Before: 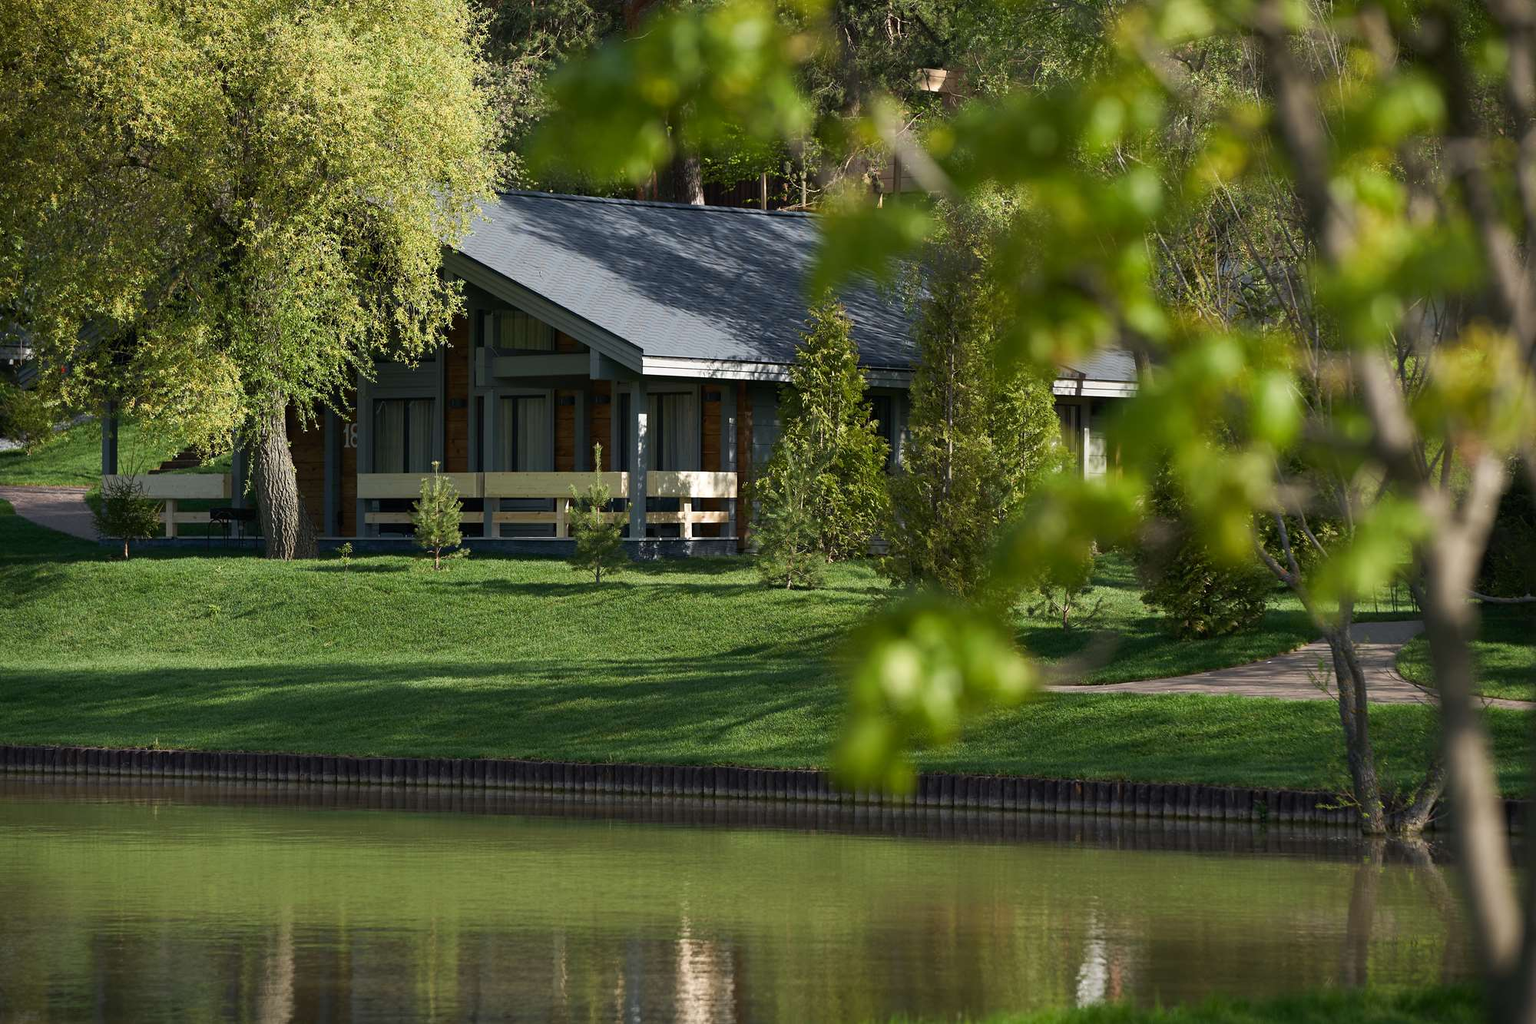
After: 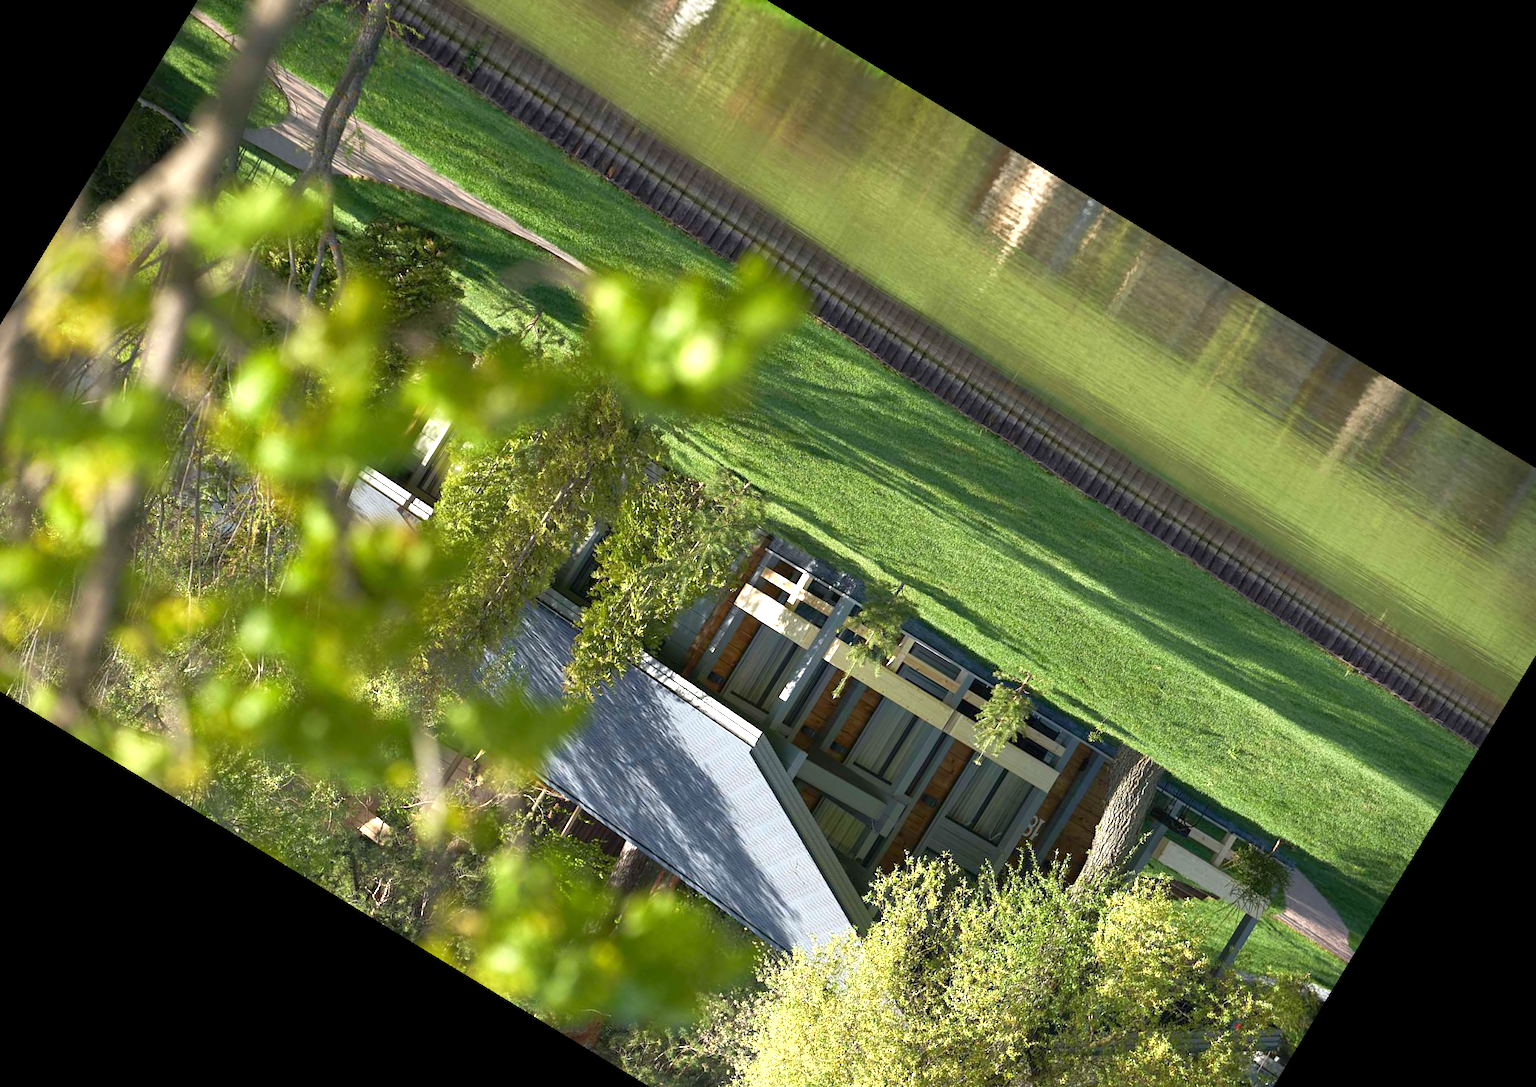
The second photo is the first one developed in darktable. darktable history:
rgb curve: curves: ch0 [(0, 0) (0.053, 0.068) (0.122, 0.128) (1, 1)]
crop and rotate: angle 148.68°, left 9.111%, top 15.603%, right 4.588%, bottom 17.041%
exposure: exposure 1.061 EV, compensate highlight preservation false
